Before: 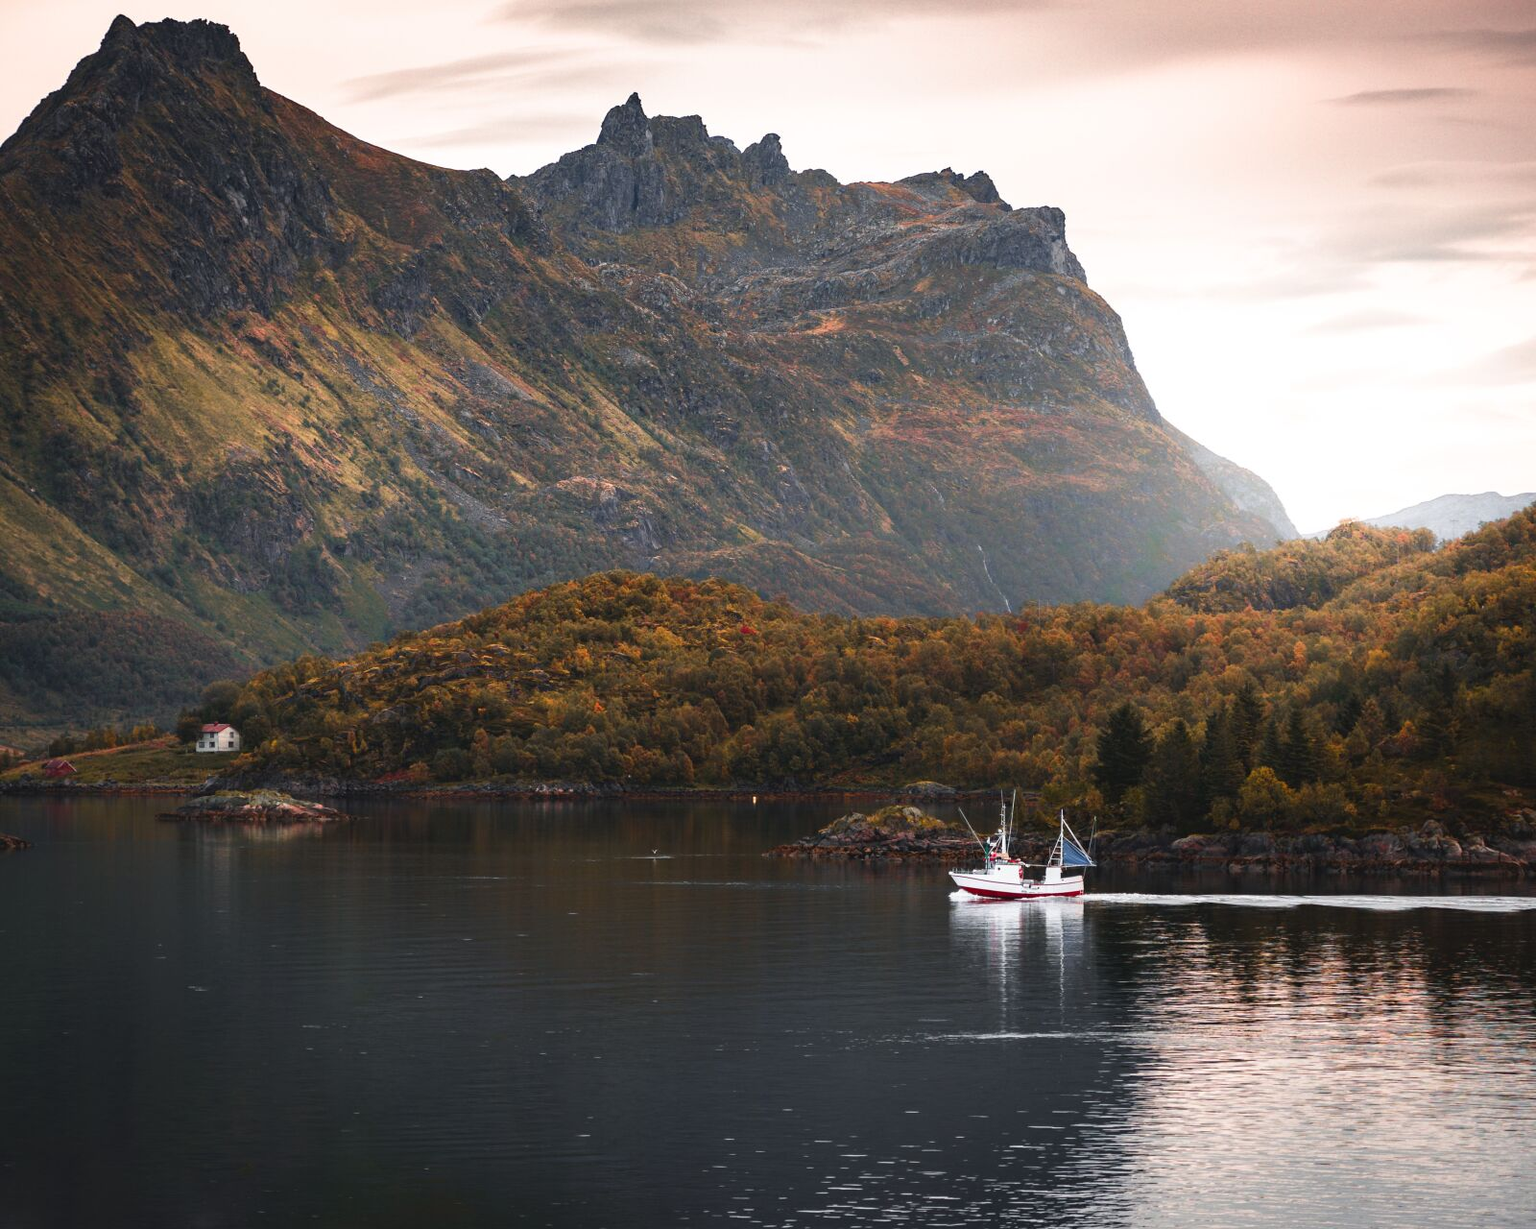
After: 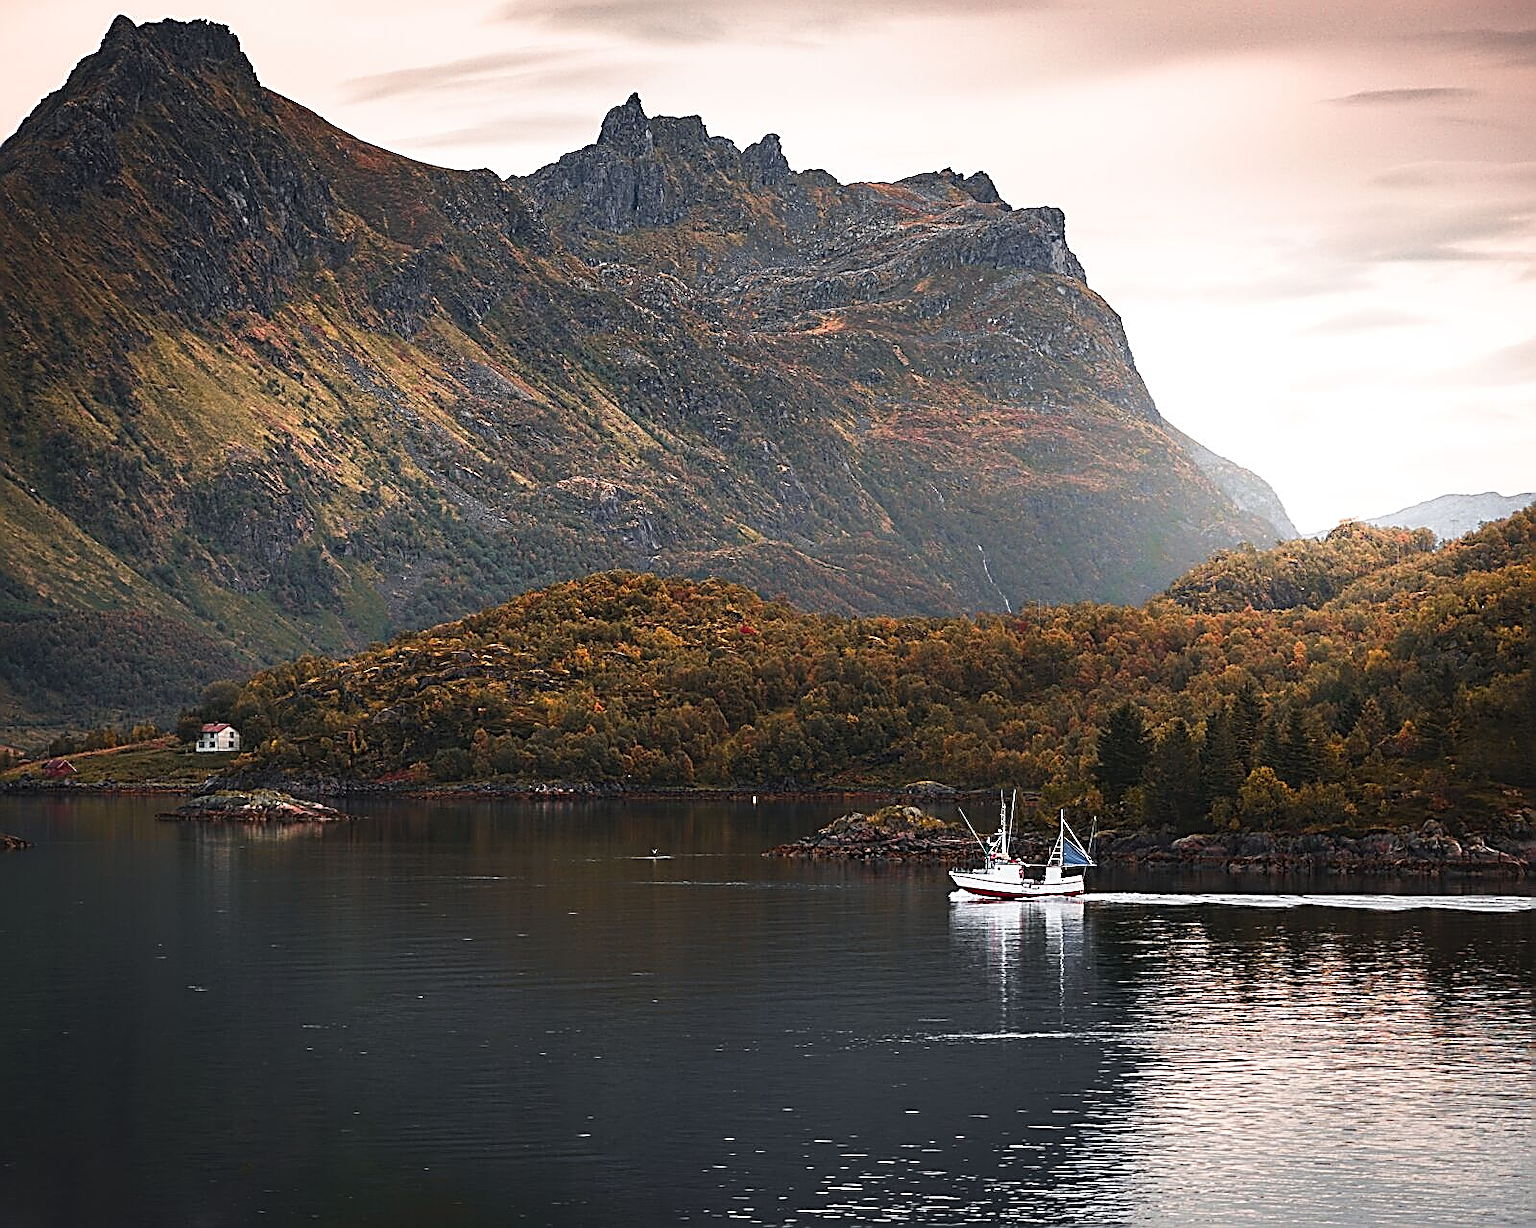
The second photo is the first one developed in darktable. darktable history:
sharpen: amount 1.844
